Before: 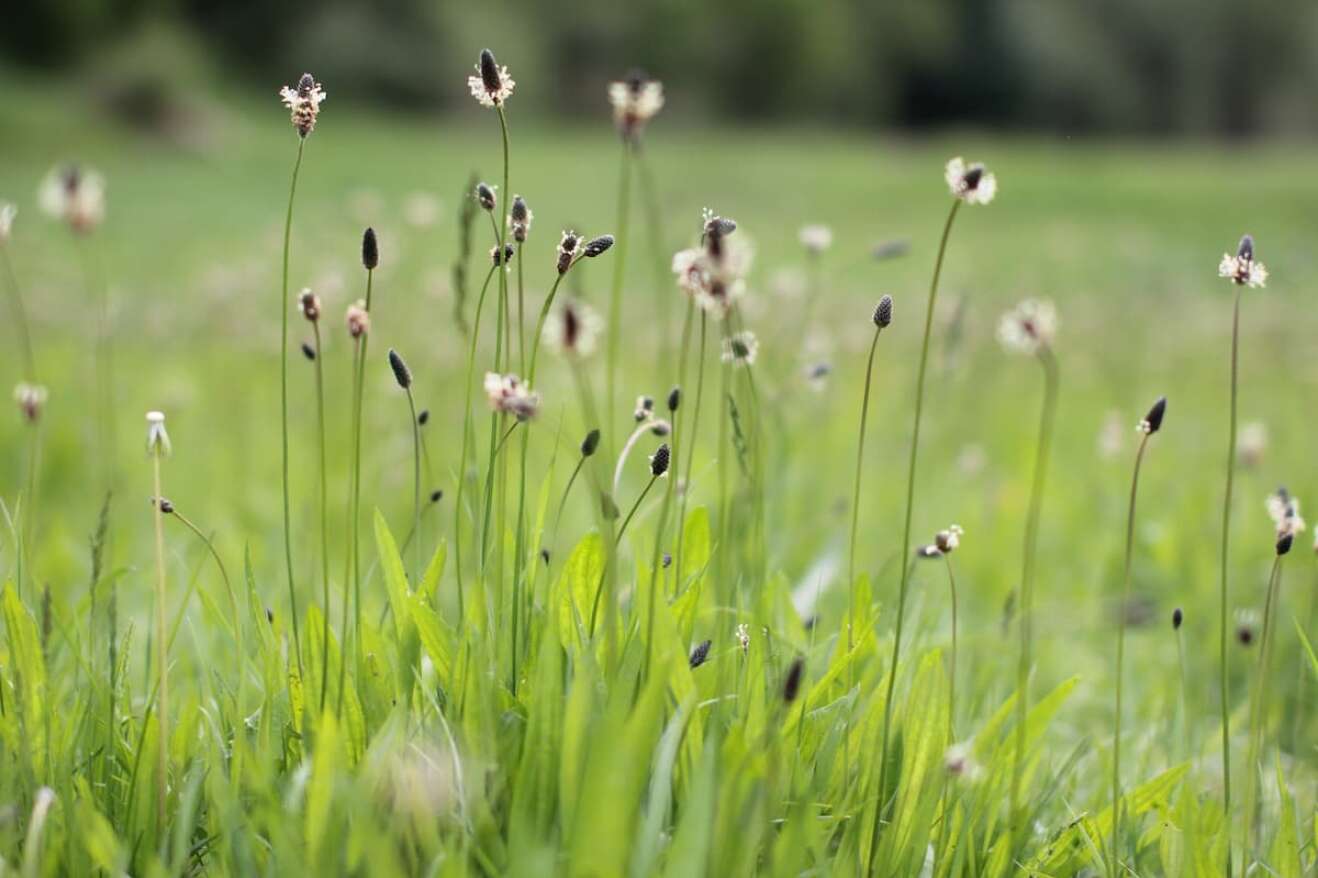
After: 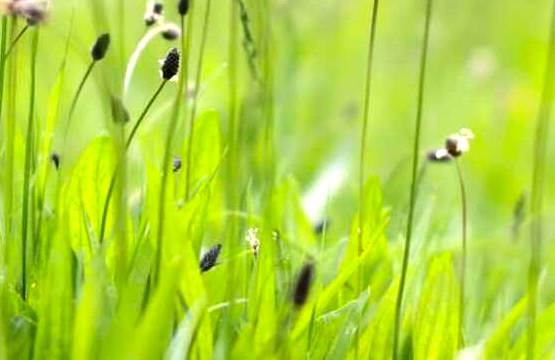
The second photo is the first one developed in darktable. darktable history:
color correction: saturation 1.32
tone equalizer: -8 EV -0.75 EV, -7 EV -0.7 EV, -6 EV -0.6 EV, -5 EV -0.4 EV, -3 EV 0.4 EV, -2 EV 0.6 EV, -1 EV 0.7 EV, +0 EV 0.75 EV, edges refinement/feathering 500, mask exposure compensation -1.57 EV, preserve details no
crop: left 37.221%, top 45.169%, right 20.63%, bottom 13.777%
